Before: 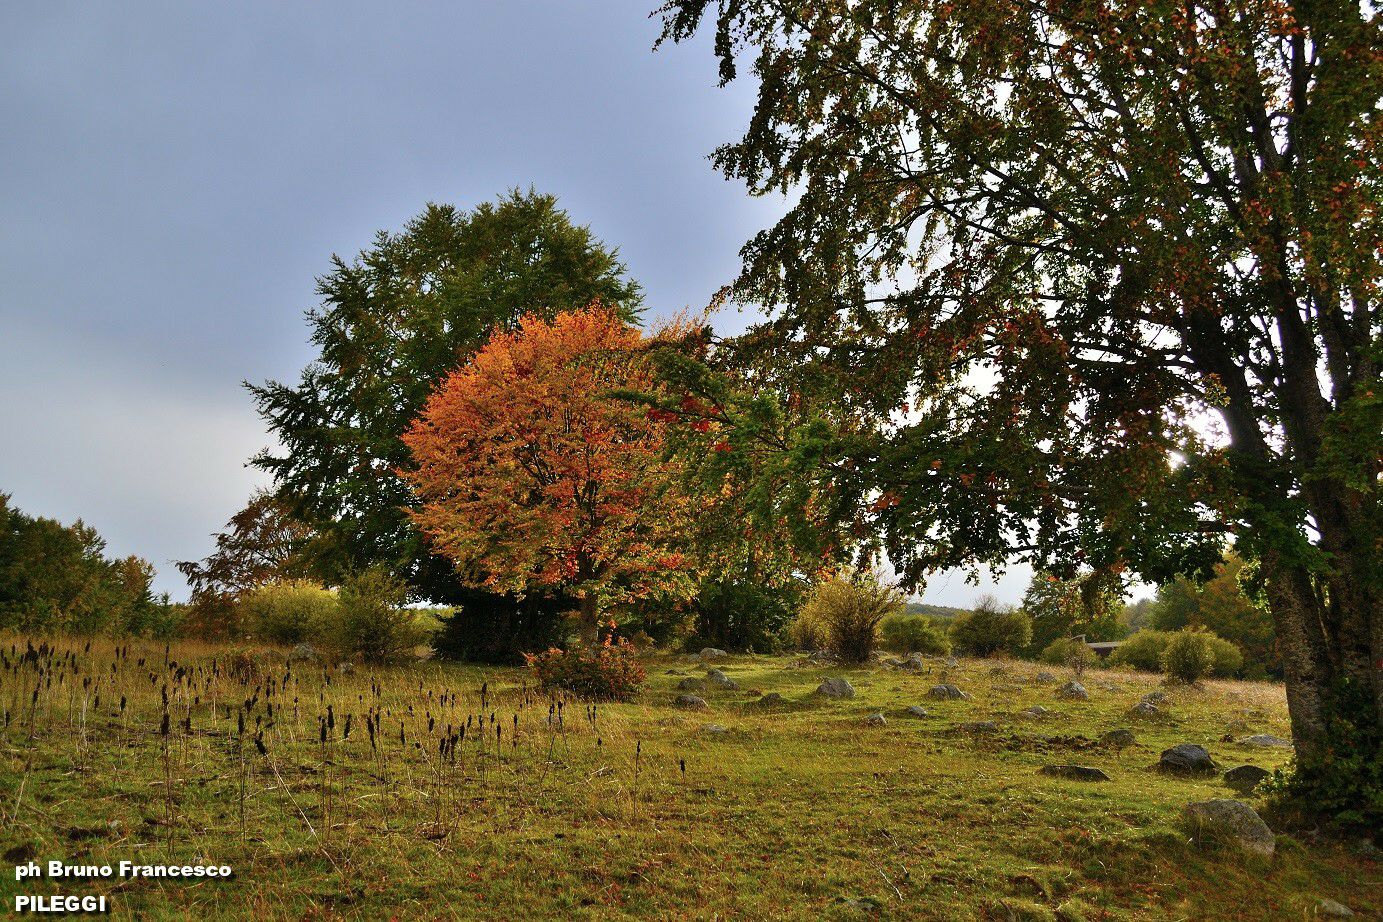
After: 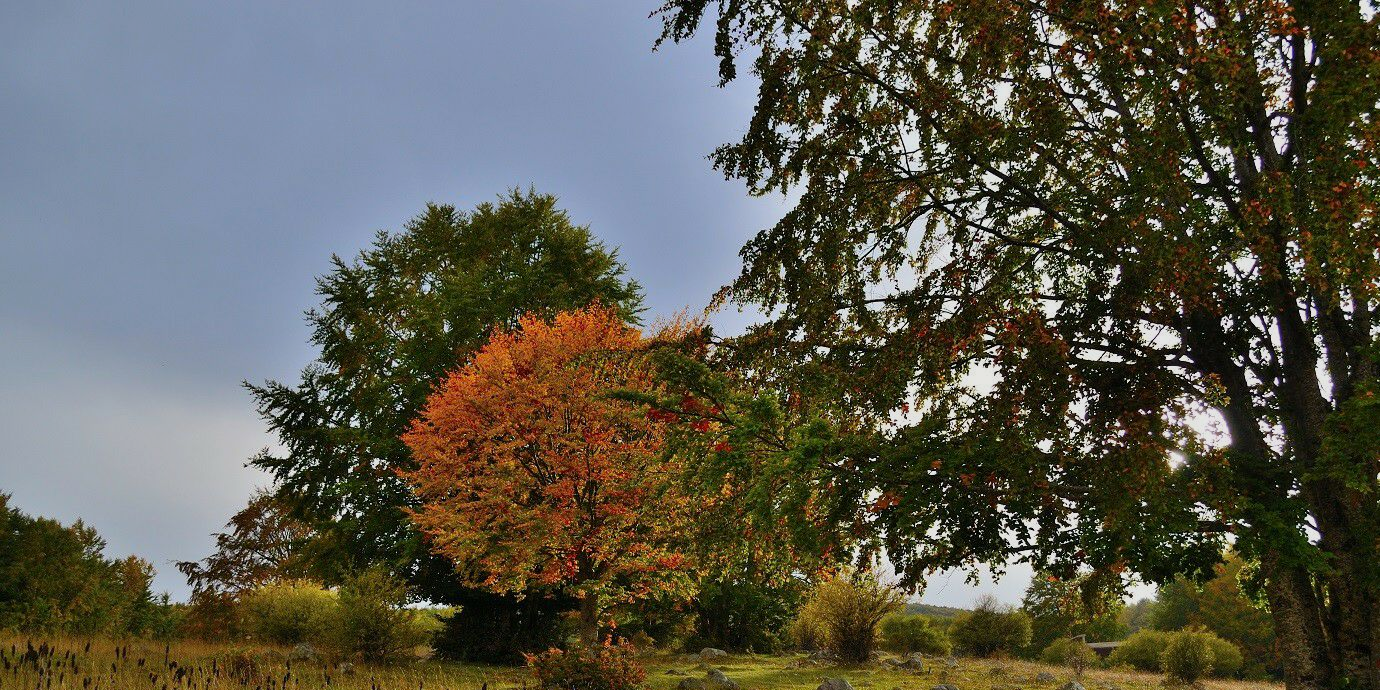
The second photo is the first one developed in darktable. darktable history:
shadows and highlights: radius 121.13, shadows 21.4, white point adjustment -9.72, highlights -14.39, soften with gaussian
crop: bottom 24.967%
exposure: compensate highlight preservation false
